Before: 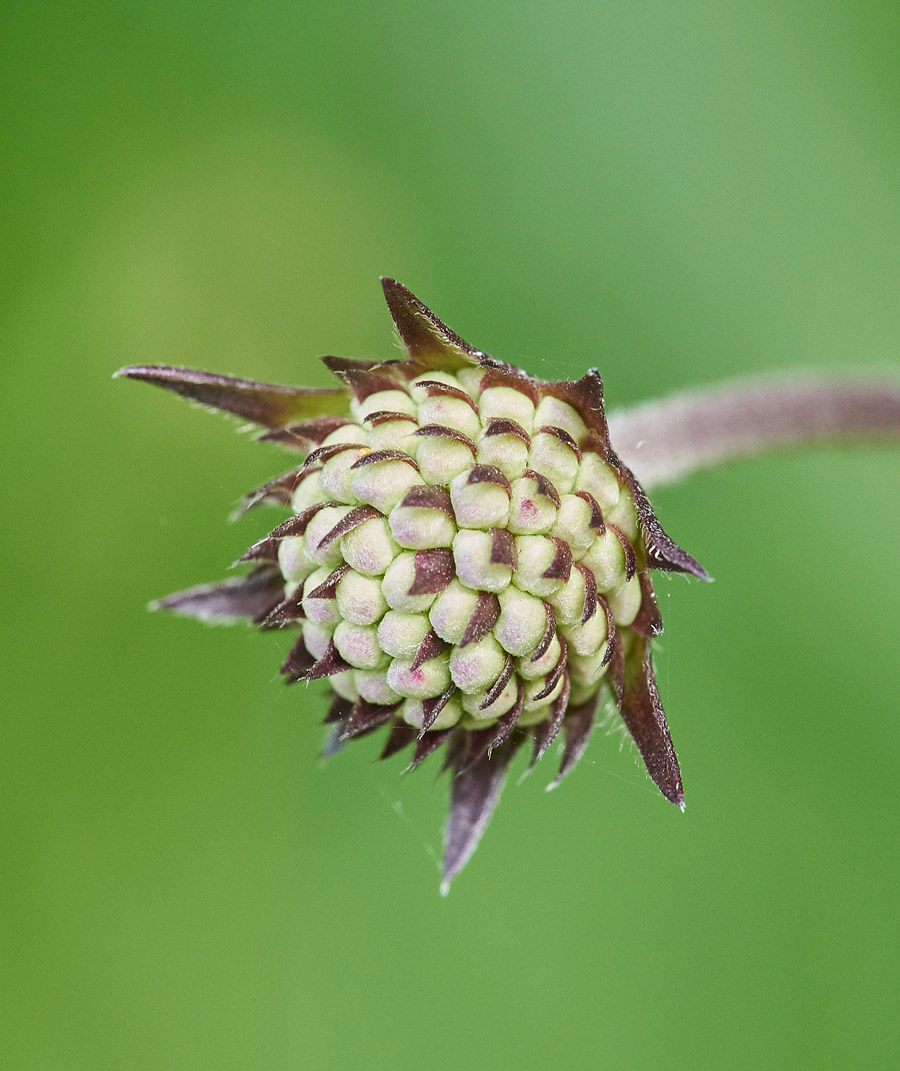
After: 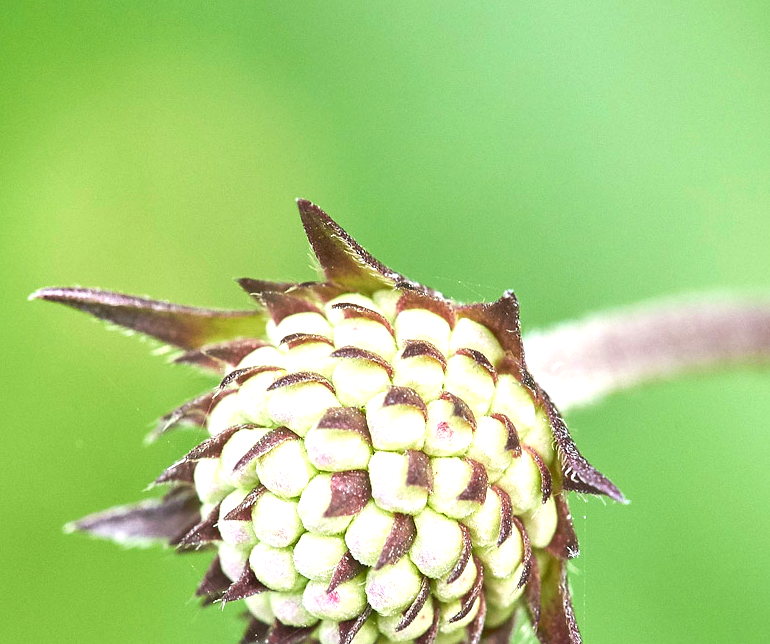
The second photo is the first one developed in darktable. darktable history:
exposure: black level correction 0, exposure 1 EV, compensate highlight preservation false
crop and rotate: left 9.384%, top 7.33%, right 5.043%, bottom 32.491%
